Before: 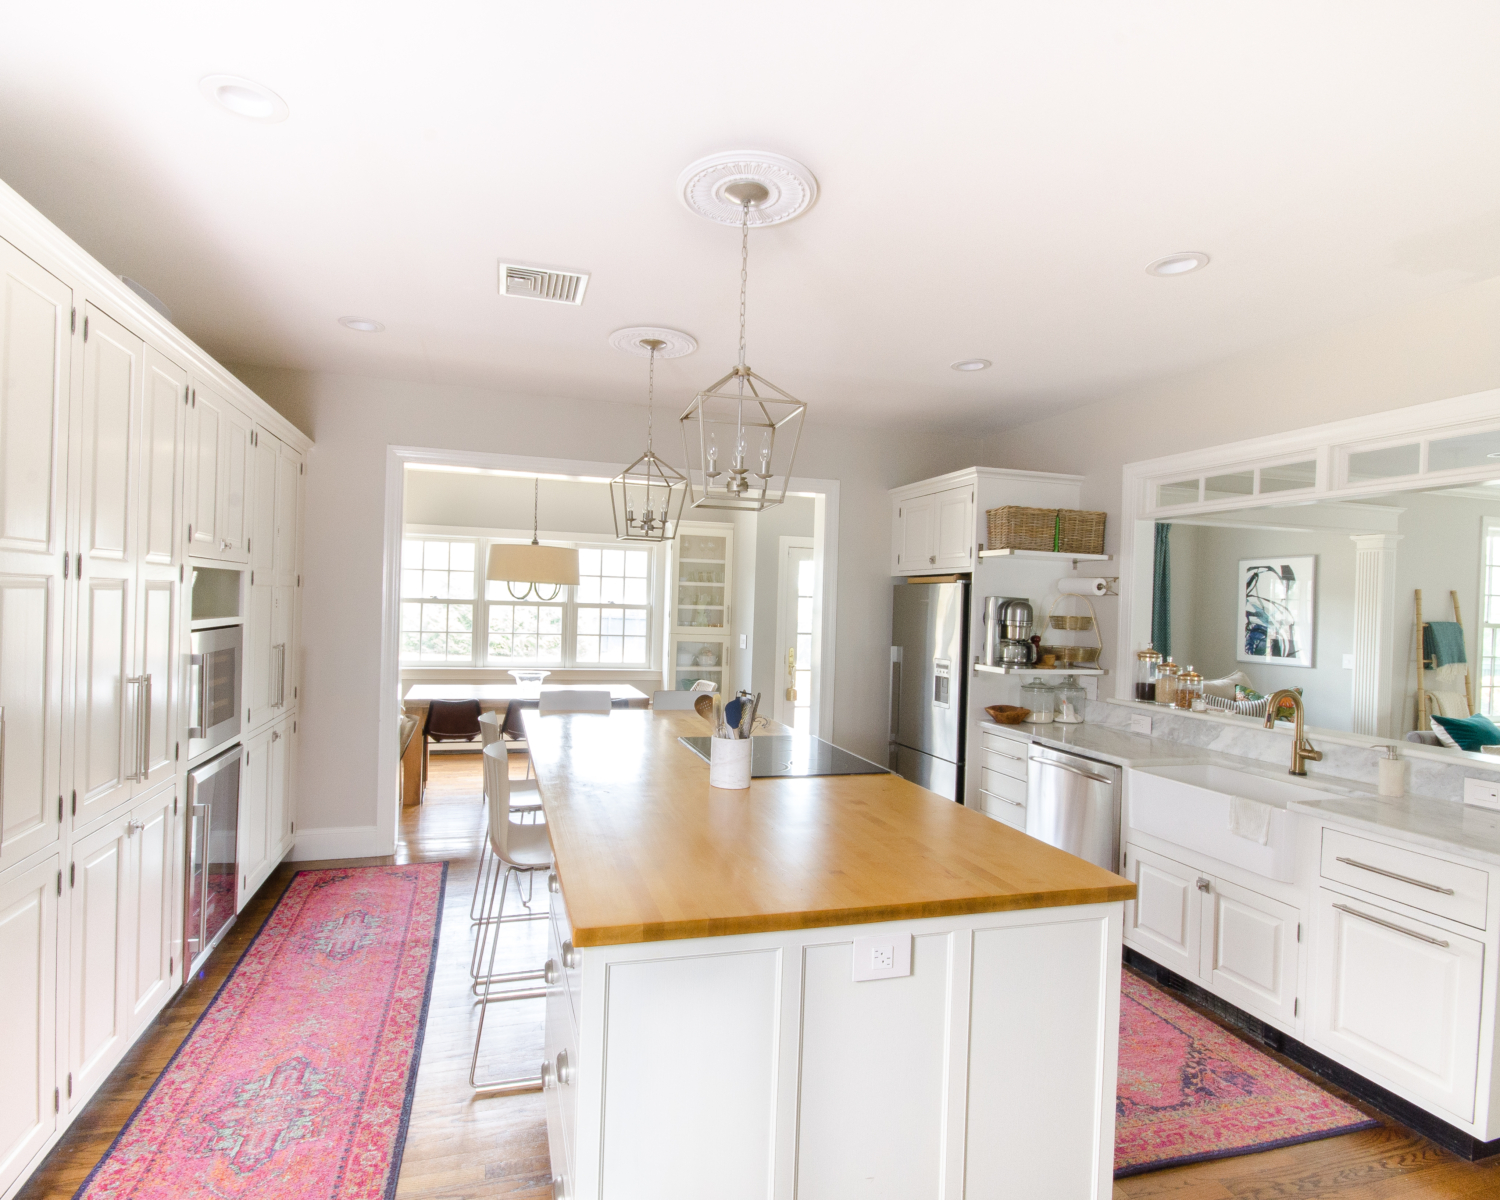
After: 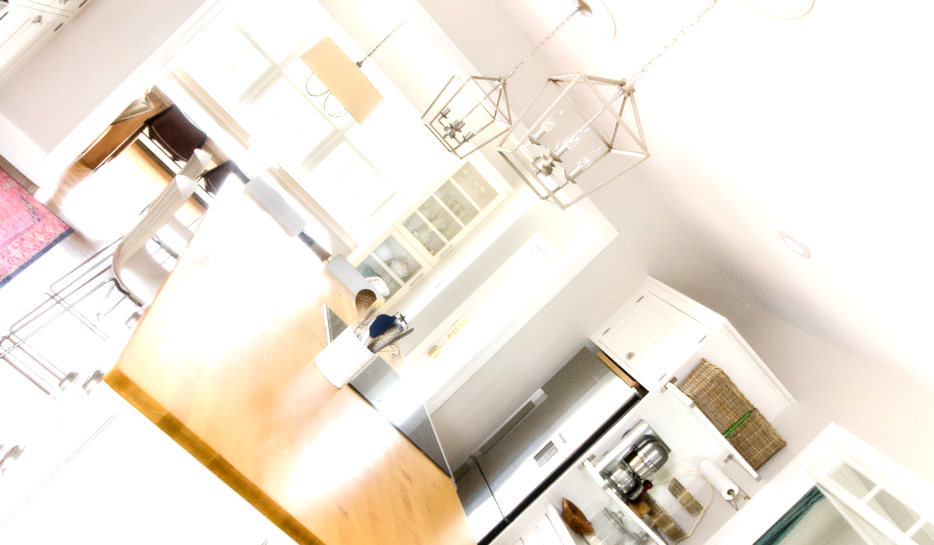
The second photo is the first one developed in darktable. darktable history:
shadows and highlights: shadows -11.29, white point adjustment 4.01, highlights 26.37
crop and rotate: angle -44.56°, top 16.108%, right 0.976%, bottom 11.684%
contrast equalizer: y [[0.514, 0.573, 0.581, 0.508, 0.5, 0.5], [0.5 ×6], [0.5 ×6], [0 ×6], [0 ×6]]
exposure: exposure 0.655 EV, compensate highlight preservation false
